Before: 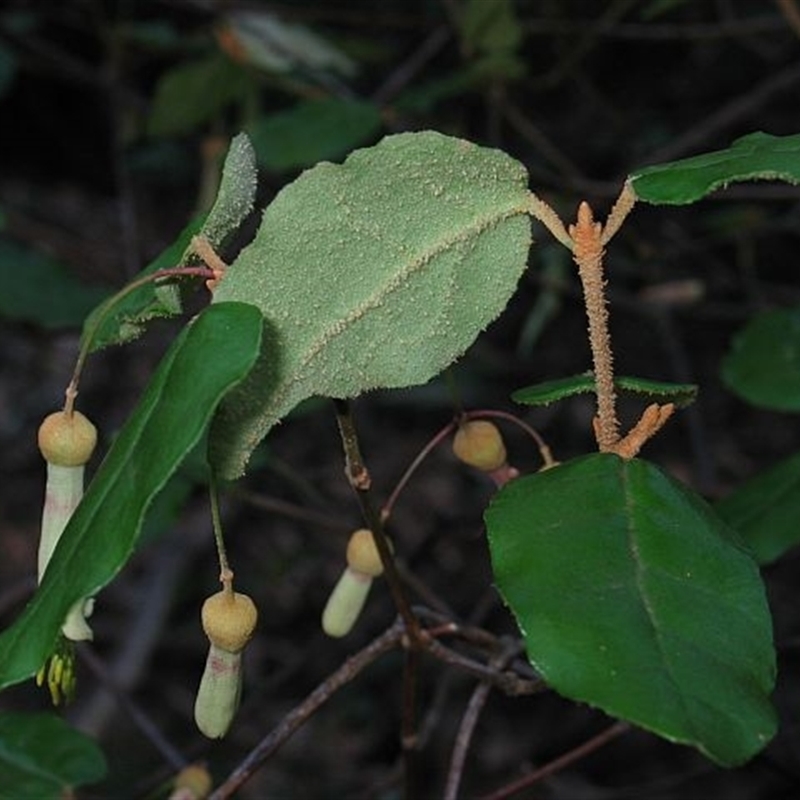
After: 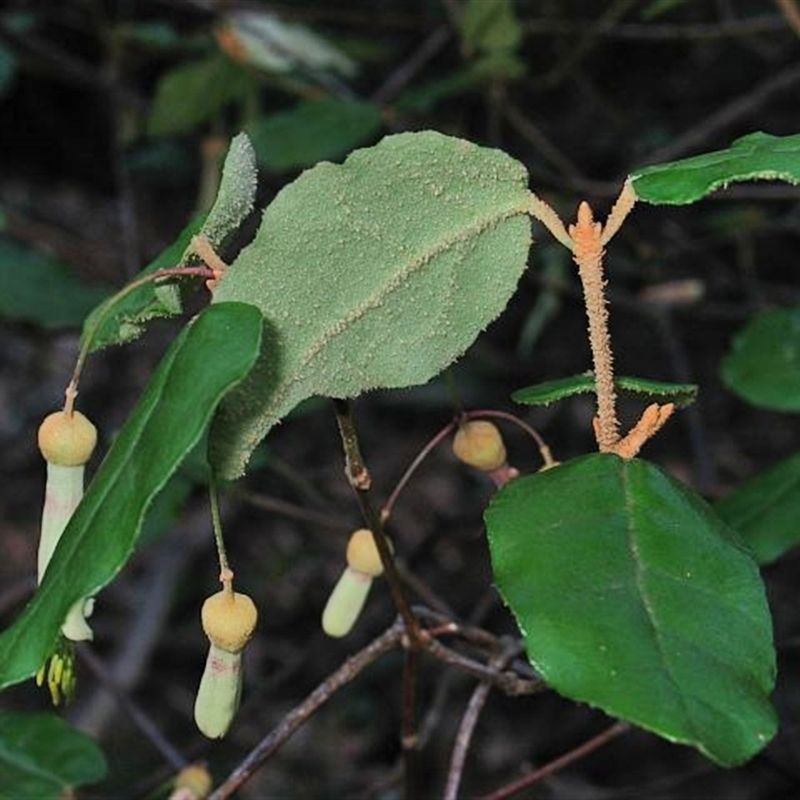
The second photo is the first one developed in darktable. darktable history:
shadows and highlights: highlights 70.7, soften with gaussian
